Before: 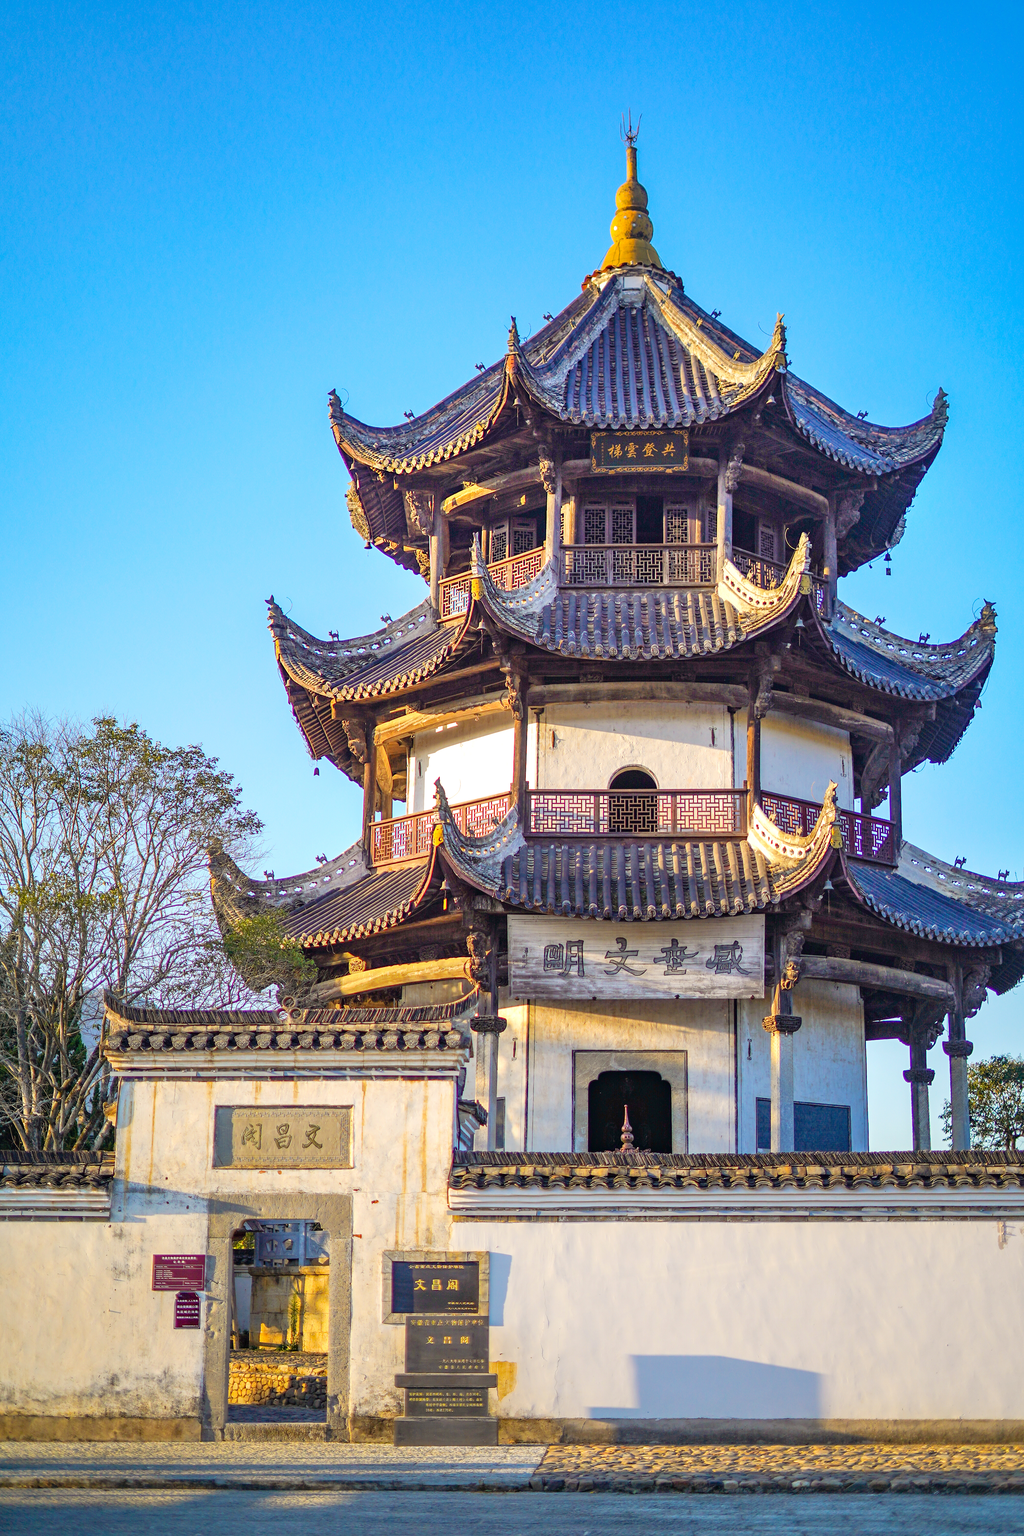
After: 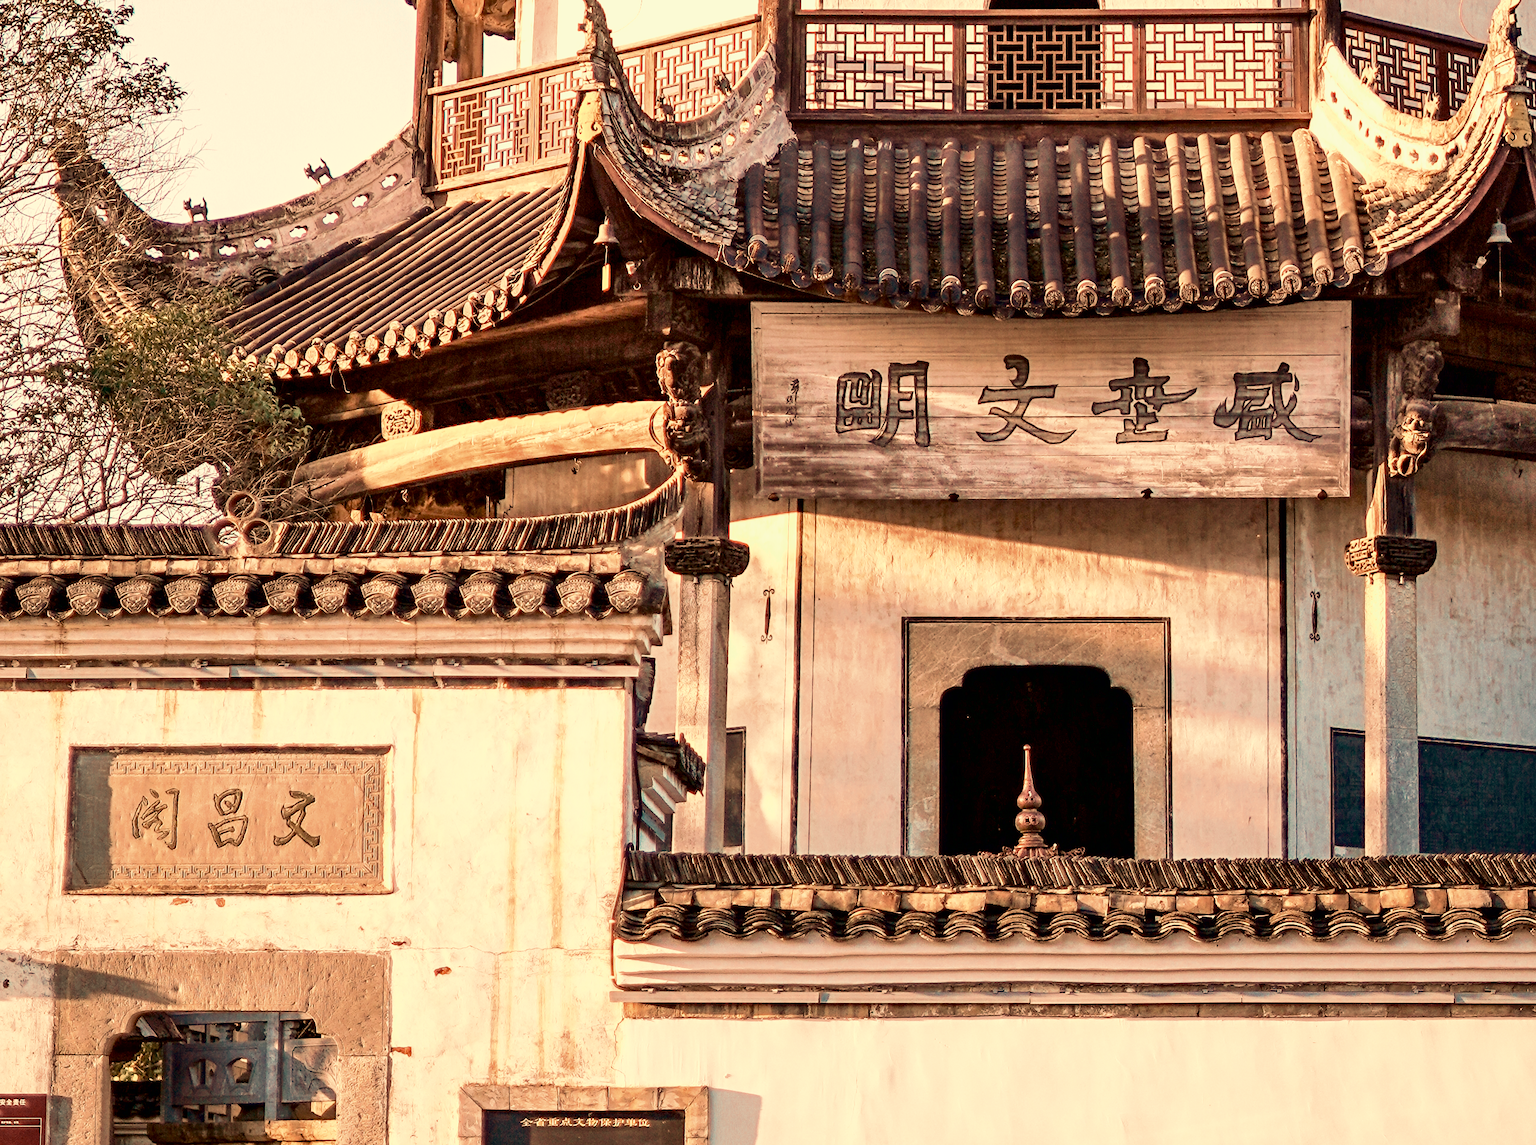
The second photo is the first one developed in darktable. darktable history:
color zones: curves: ch0 [(0, 0.5) (0.125, 0.4) (0.25, 0.5) (0.375, 0.4) (0.5, 0.4) (0.625, 0.6) (0.75, 0.6) (0.875, 0.5)]; ch1 [(0, 0.35) (0.125, 0.45) (0.25, 0.35) (0.375, 0.35) (0.5, 0.35) (0.625, 0.35) (0.75, 0.45) (0.875, 0.35)]; ch2 [(0, 0.6) (0.125, 0.5) (0.25, 0.5) (0.375, 0.6) (0.5, 0.6) (0.625, 0.5) (0.75, 0.5) (0.875, 0.5)]
contrast brightness saturation: contrast 0.25, saturation -0.31
white balance: red 1.467, blue 0.684
exposure: black level correction 0.016, exposure -0.009 EV, compensate highlight preservation false
color correction: saturation 0.98
crop: left 18.091%, top 51.13%, right 17.525%, bottom 16.85%
velvia: strength 29%
